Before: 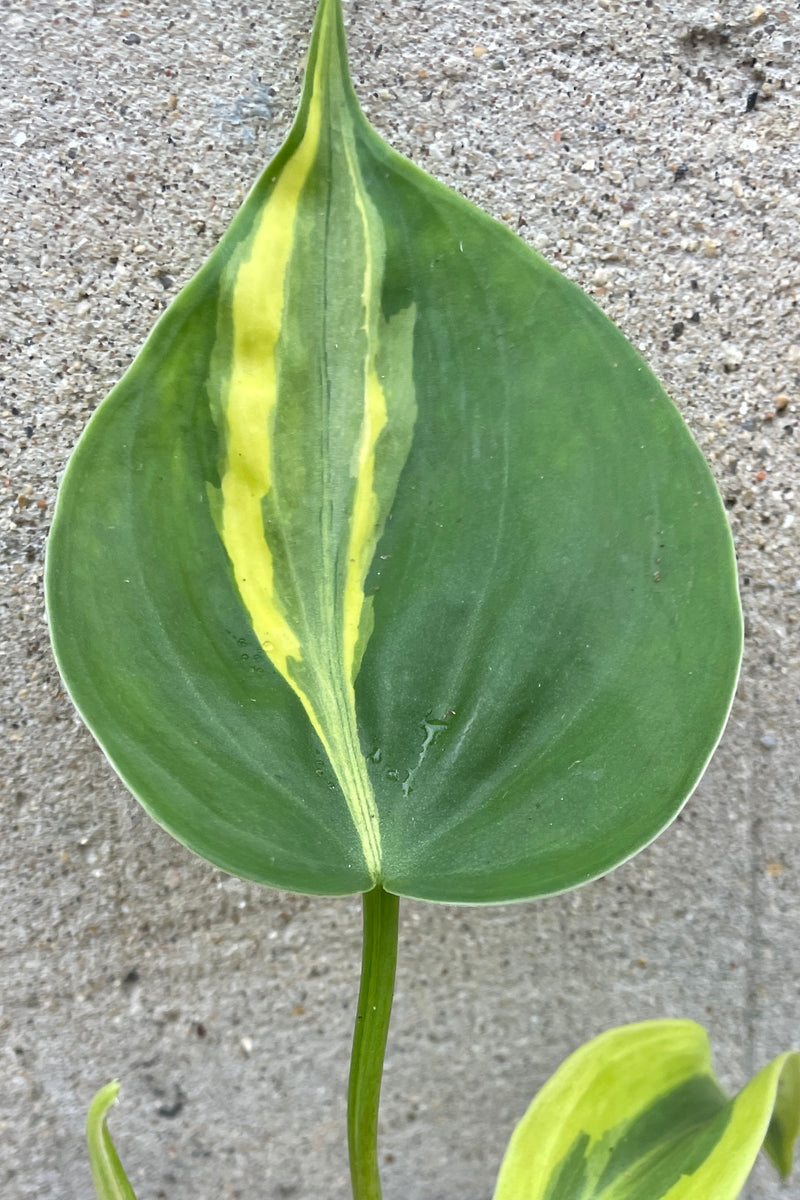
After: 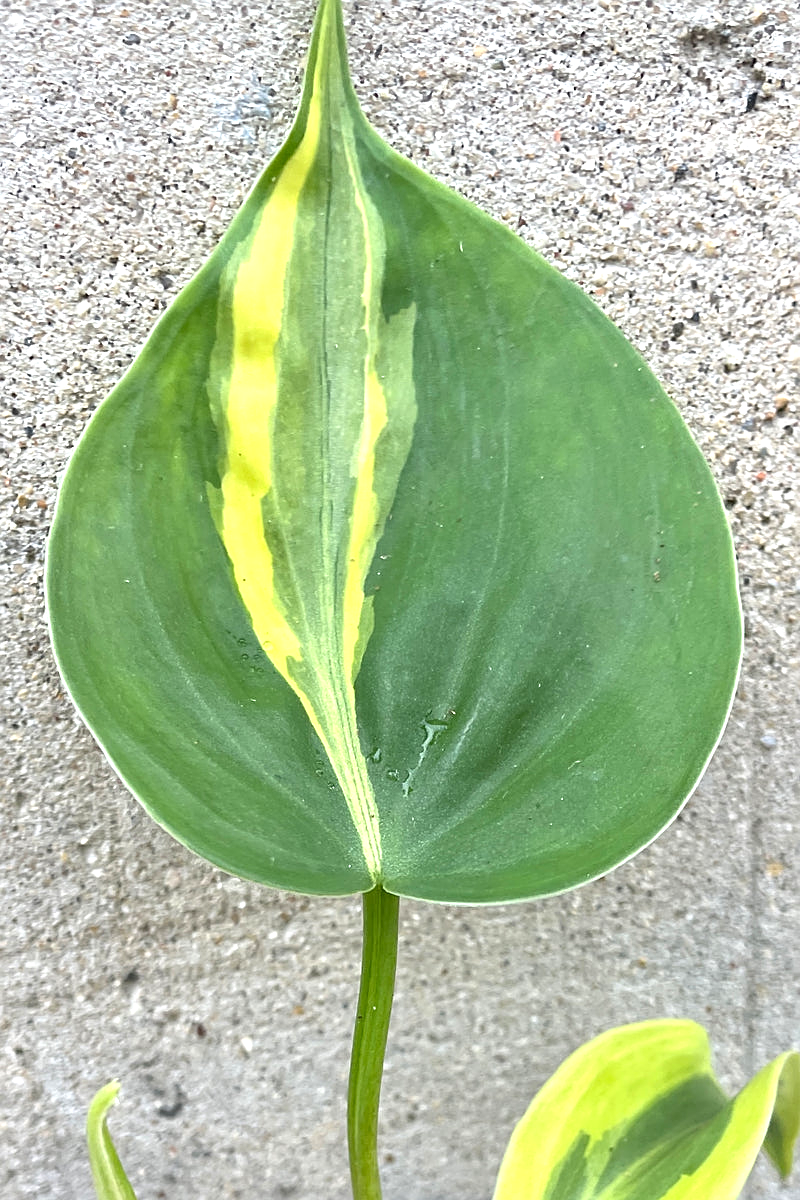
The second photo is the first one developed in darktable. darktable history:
sharpen: amount 0.495
exposure: exposure 0.564 EV, compensate exposure bias true, compensate highlight preservation false
